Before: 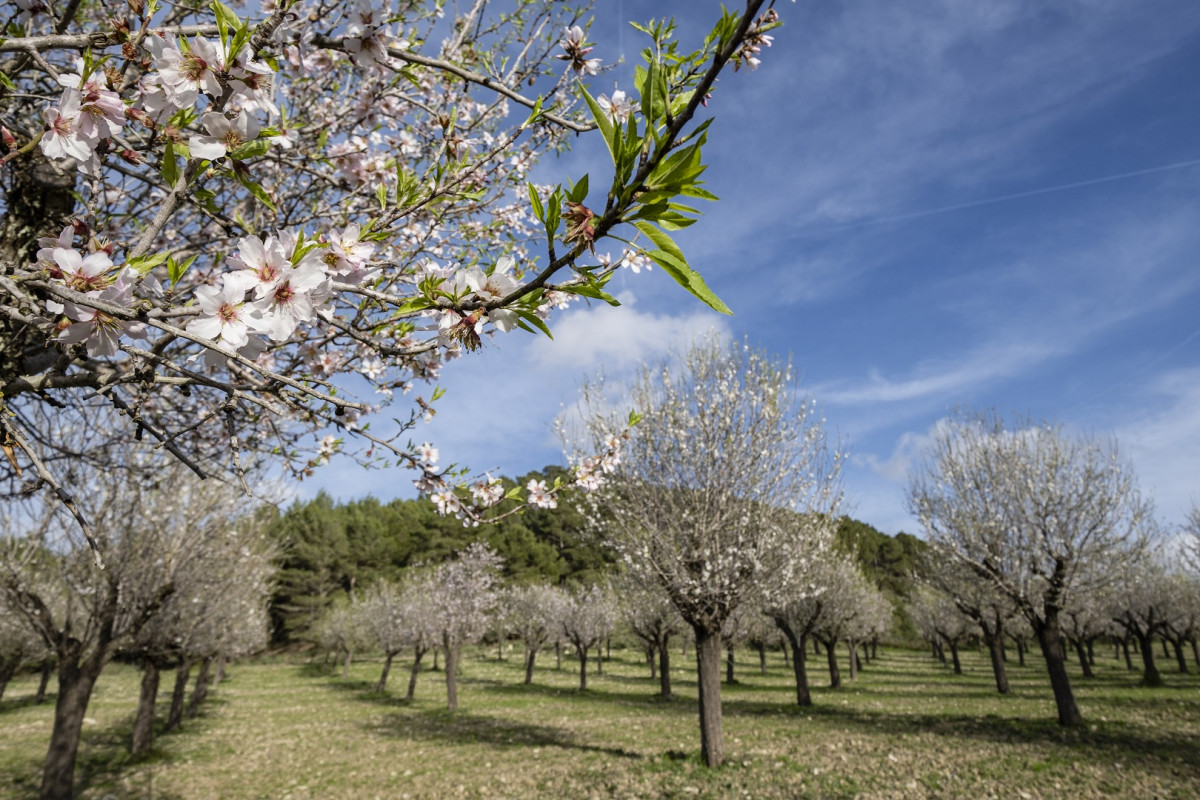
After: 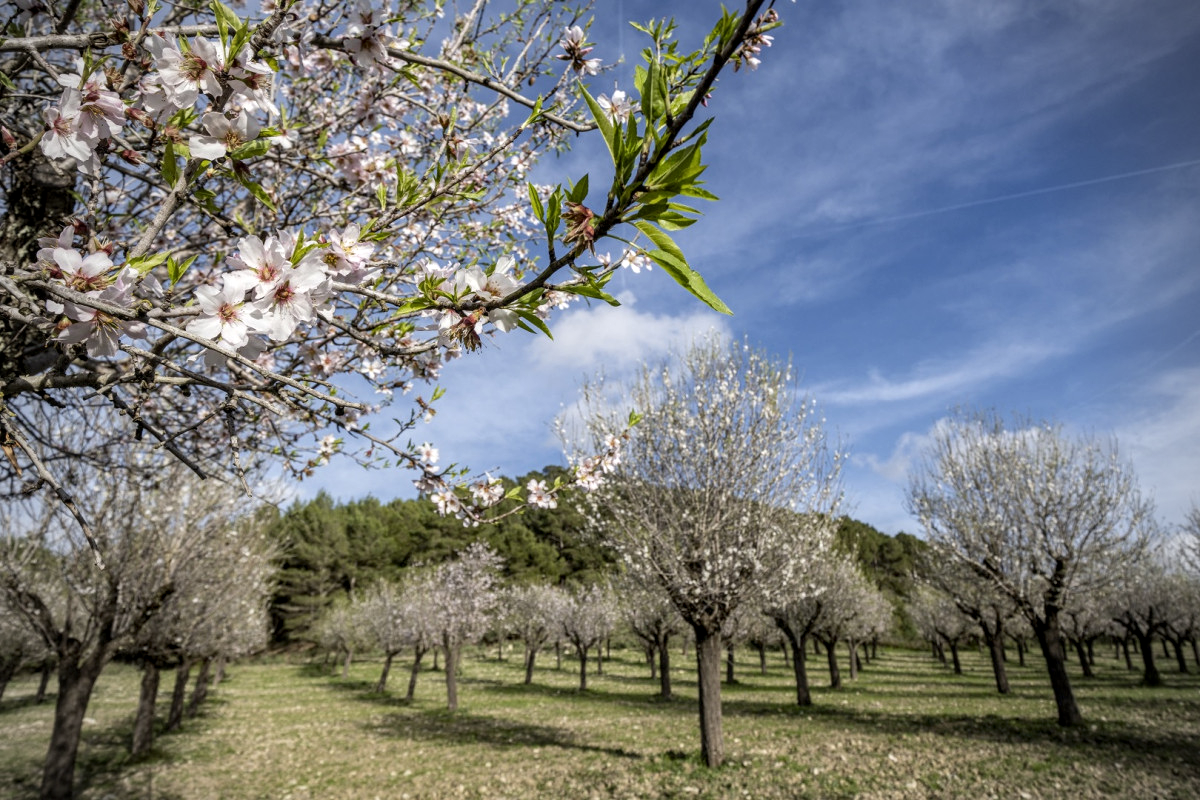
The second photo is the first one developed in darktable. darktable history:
local contrast: on, module defaults
shadows and highlights: shadows -10.35, white point adjustment 1.46, highlights 11.79
vignetting: fall-off radius 60.81%
